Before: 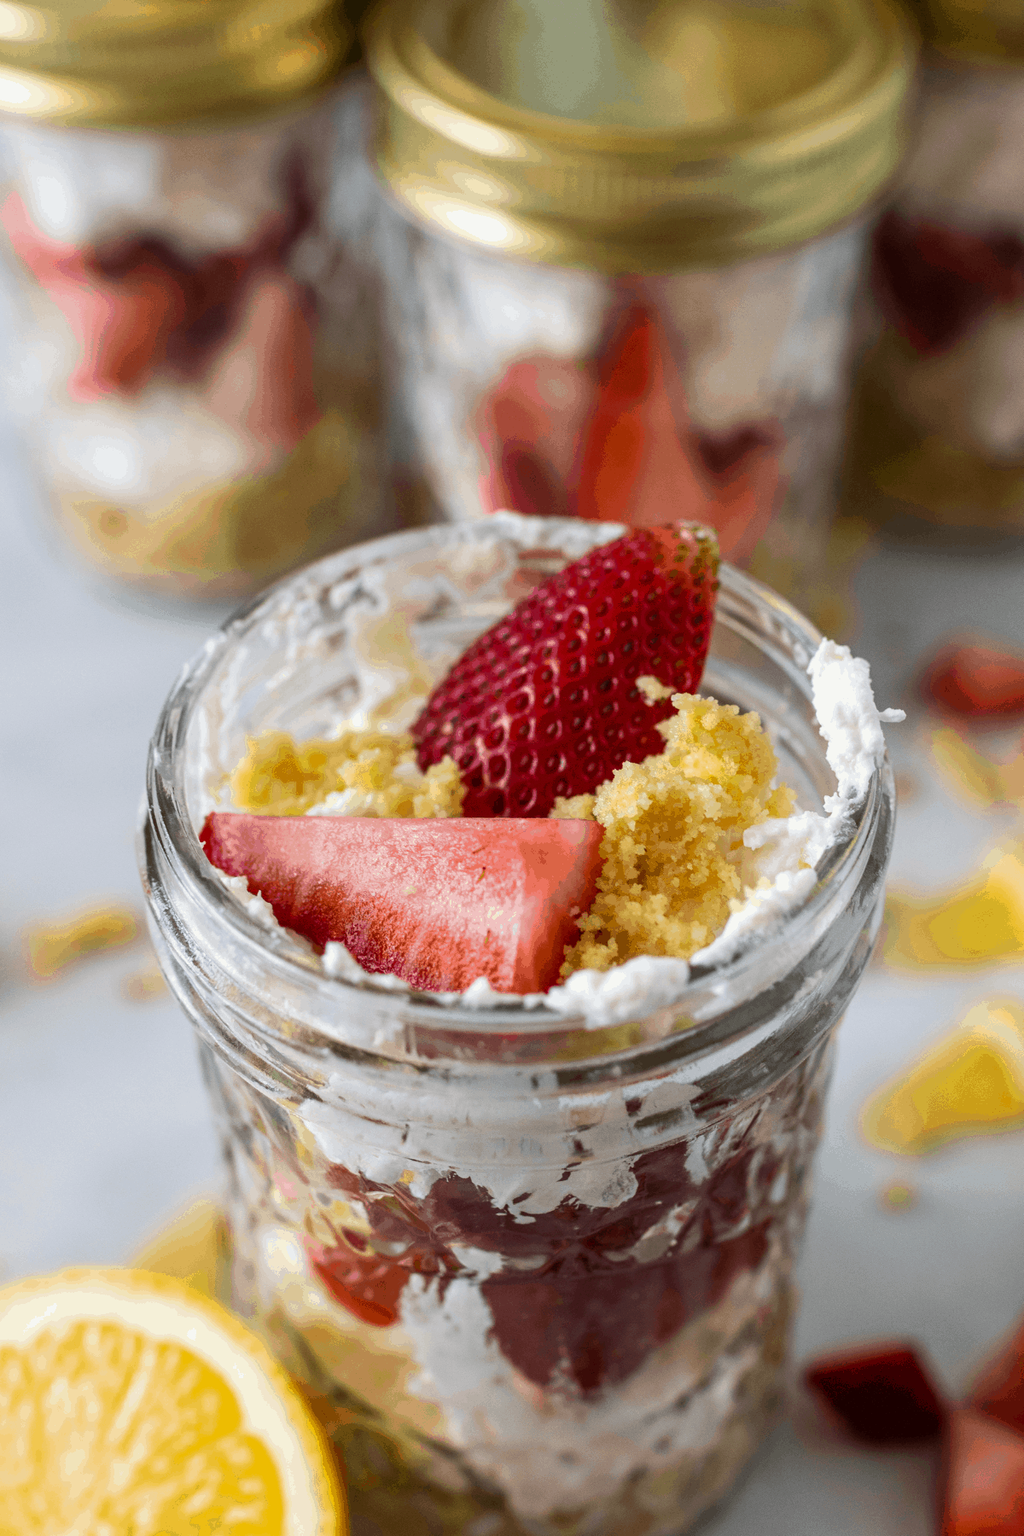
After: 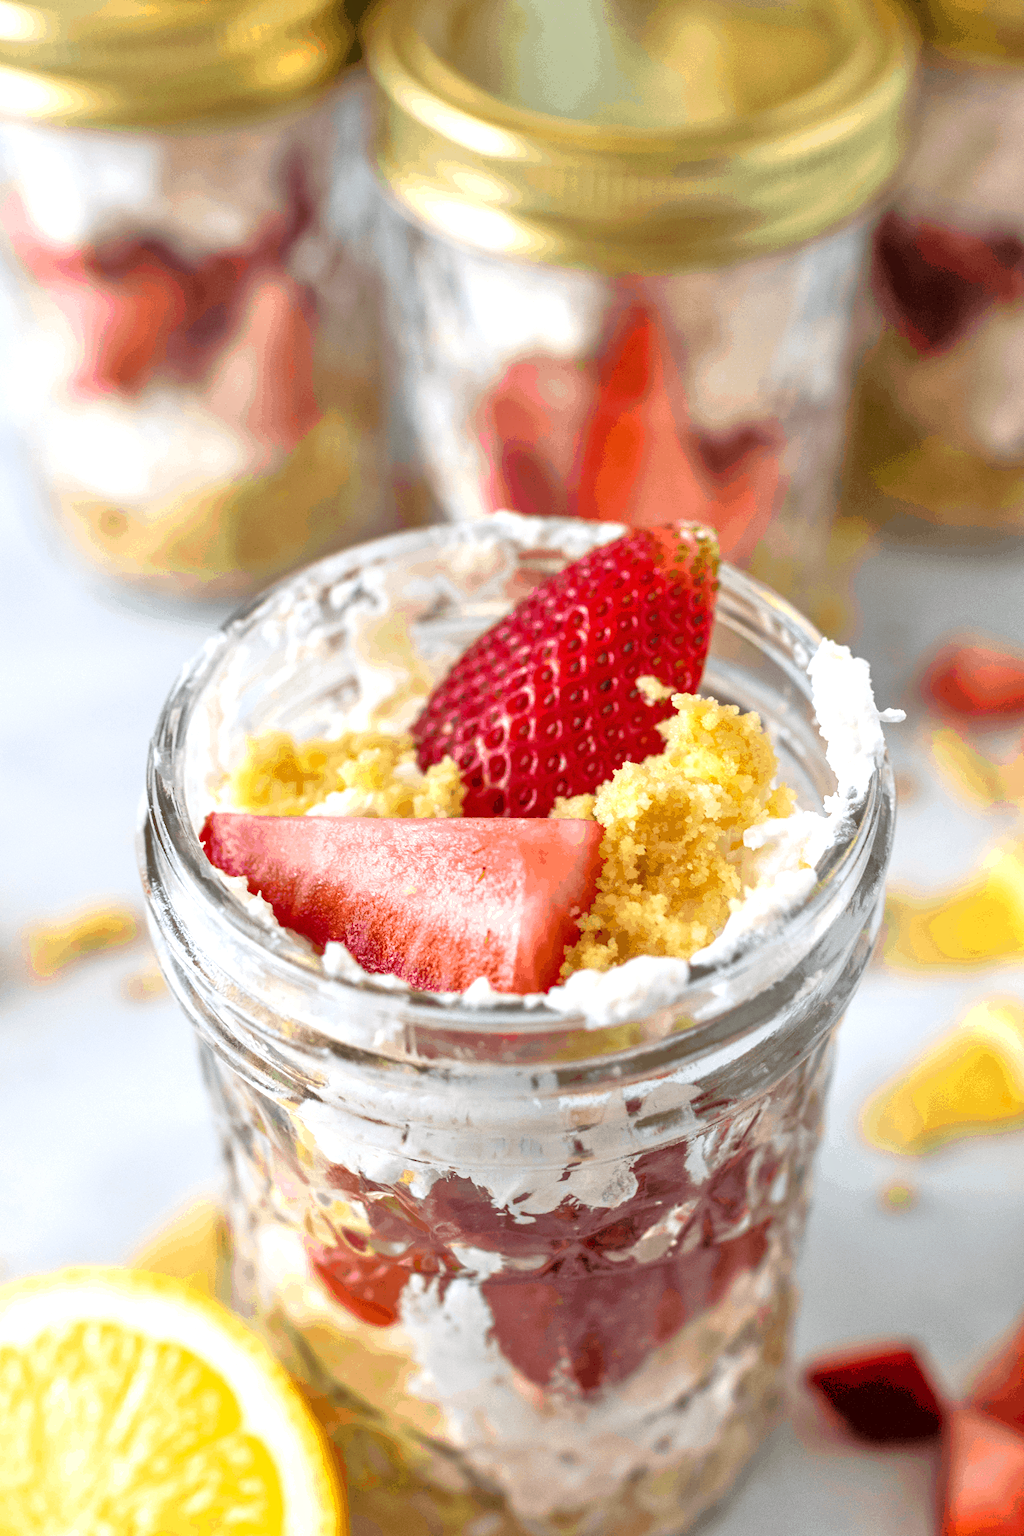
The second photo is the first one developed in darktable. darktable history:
exposure: exposure 0.6 EV, compensate highlight preservation false
tone equalizer: -7 EV 0.15 EV, -6 EV 0.6 EV, -5 EV 1.15 EV, -4 EV 1.33 EV, -3 EV 1.15 EV, -2 EV 0.6 EV, -1 EV 0.15 EV, mask exposure compensation -0.5 EV
